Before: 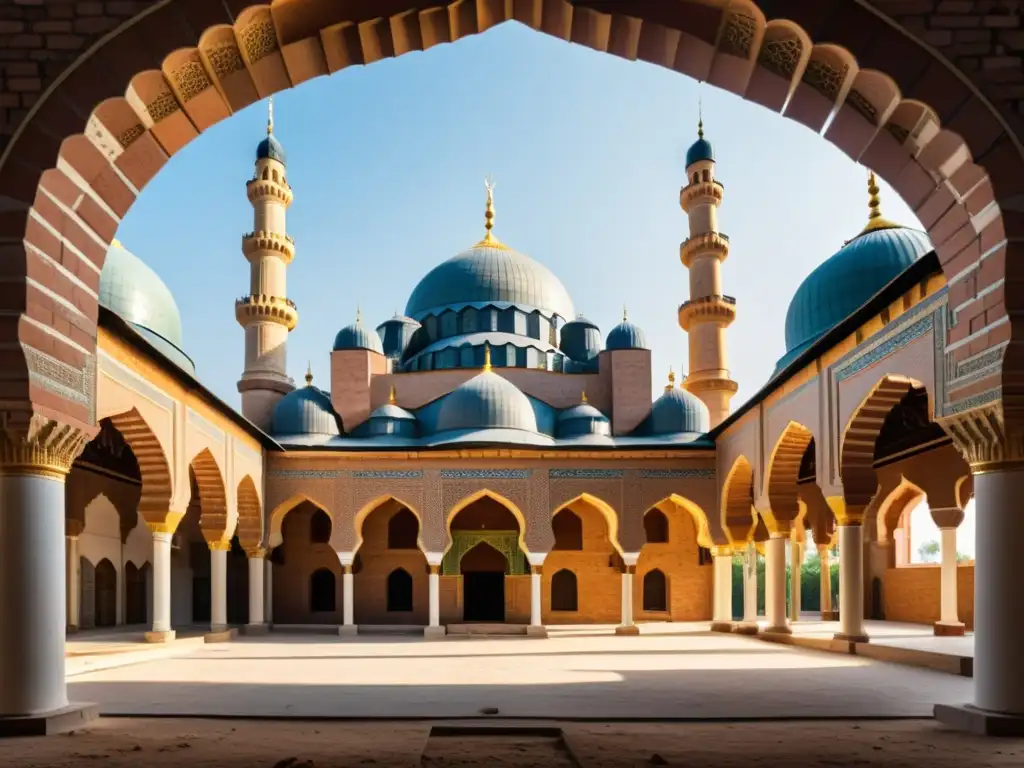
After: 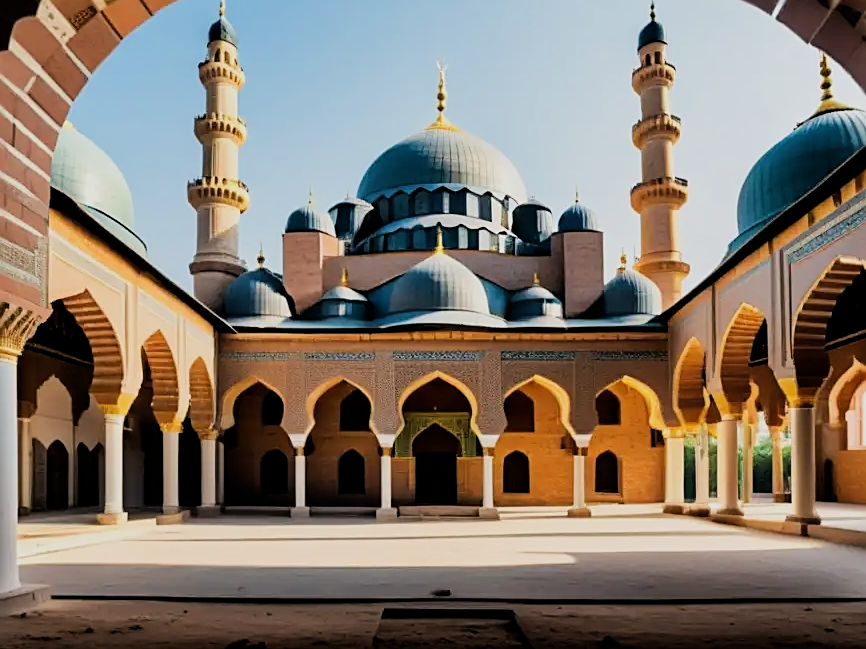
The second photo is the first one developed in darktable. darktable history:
sharpen: on, module defaults
filmic rgb: black relative exposure -5.1 EV, white relative exposure 3.95 EV, threshold 5.96 EV, hardness 2.89, contrast 1.198, enable highlight reconstruction true
crop and rotate: left 4.734%, top 15.402%, right 10.69%
